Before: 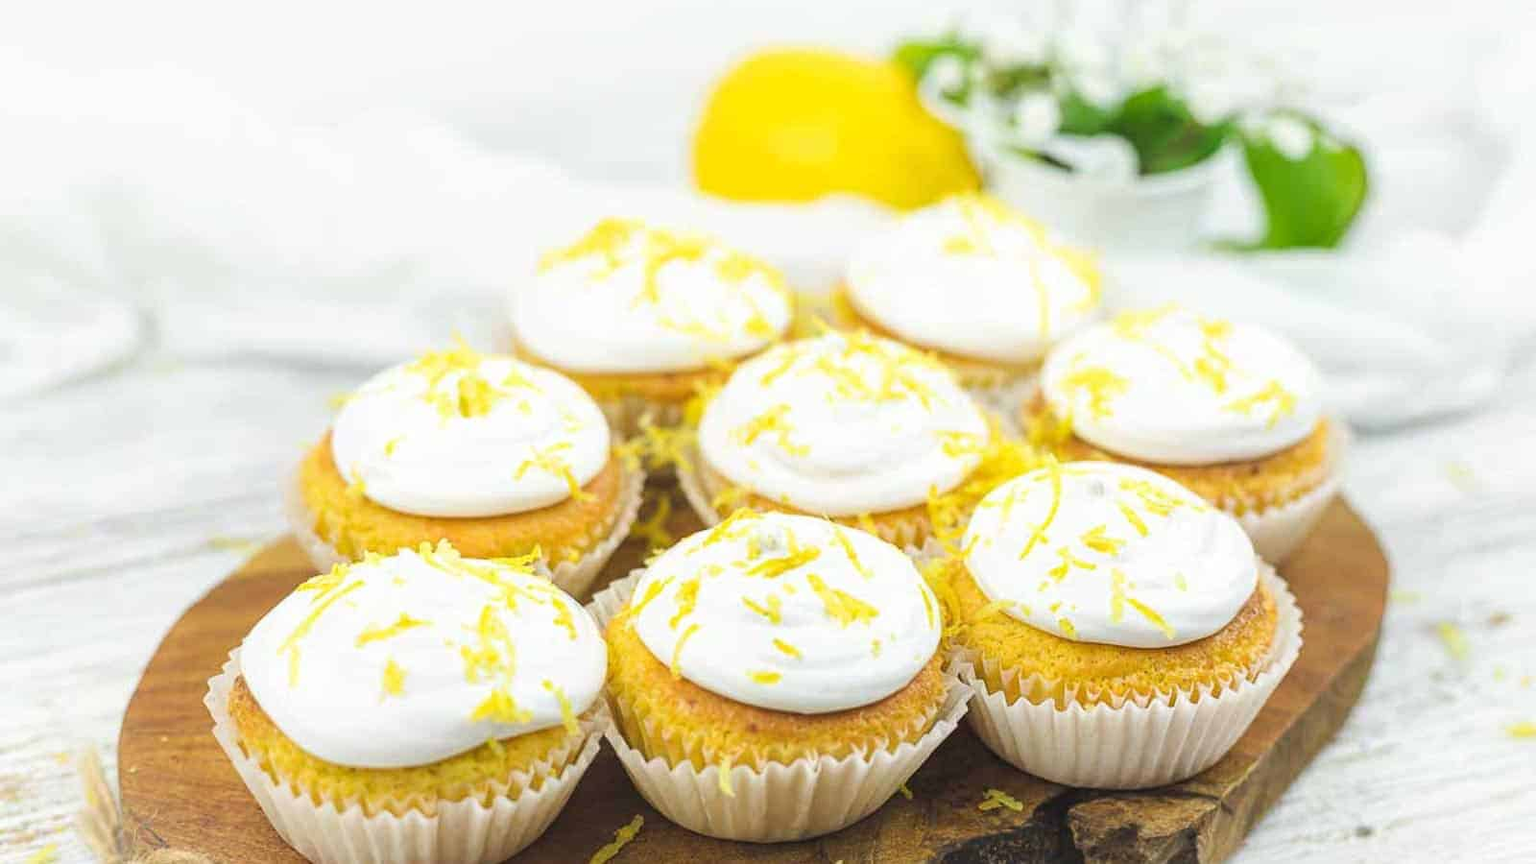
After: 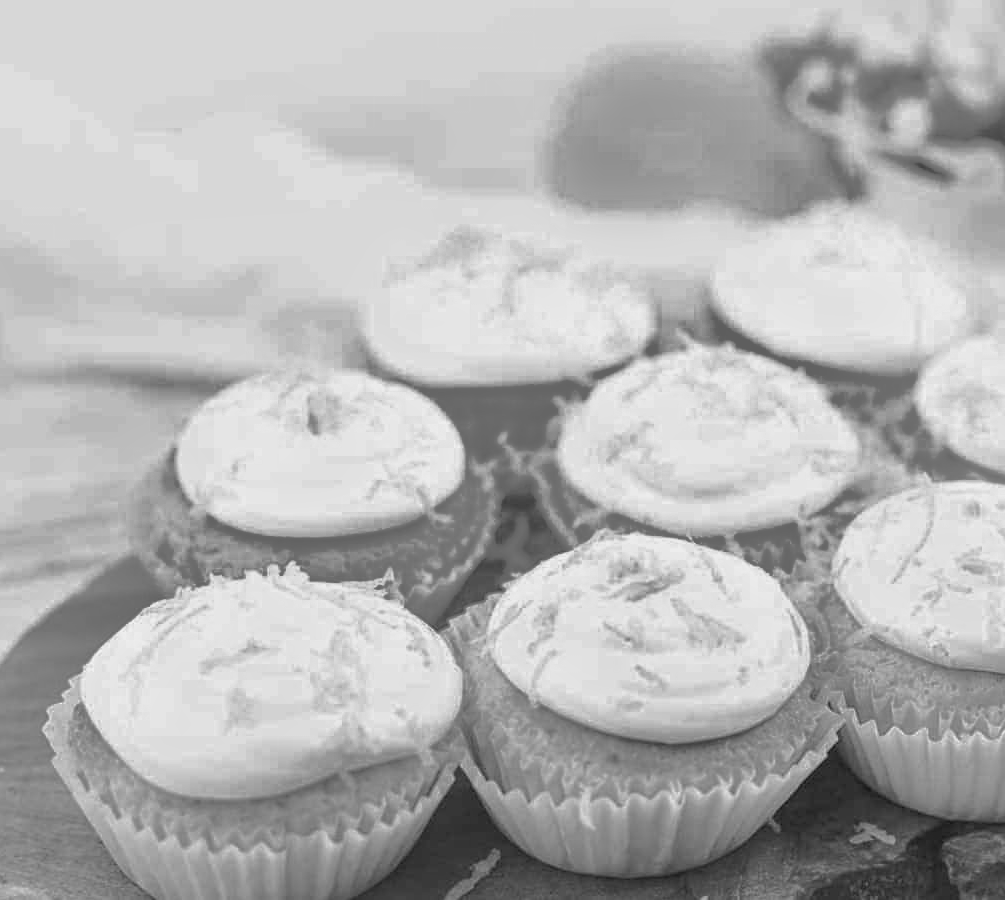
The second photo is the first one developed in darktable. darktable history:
crop: left 10.644%, right 26.528%
monochrome: a 26.22, b 42.67, size 0.8
shadows and highlights: highlights -60
